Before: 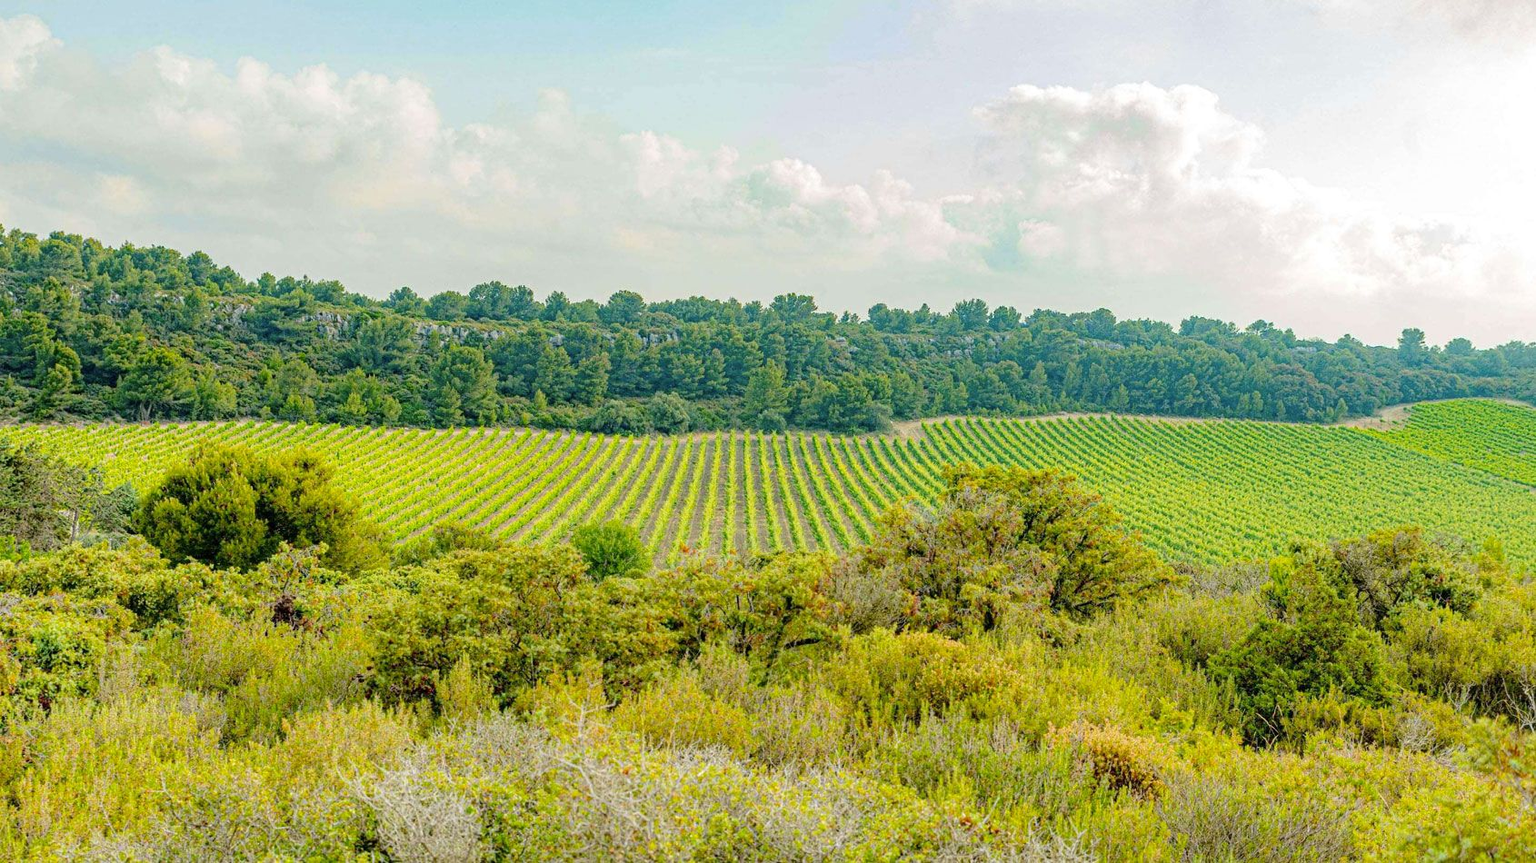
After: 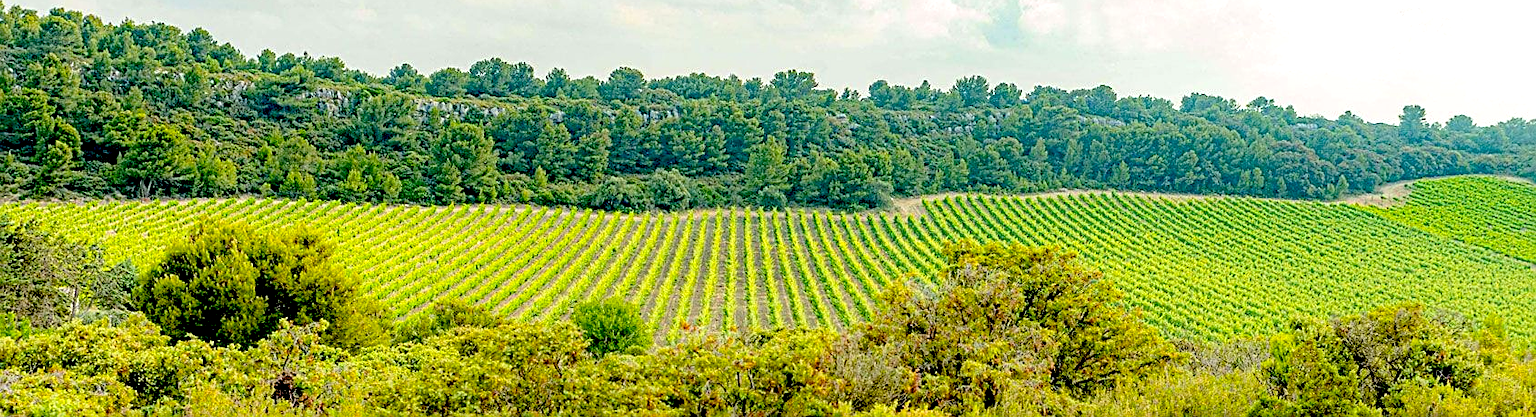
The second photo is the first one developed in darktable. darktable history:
crop and rotate: top 26.056%, bottom 25.543%
white balance: emerald 1
sharpen: on, module defaults
exposure: black level correction 0.031, exposure 0.304 EV, compensate highlight preservation false
